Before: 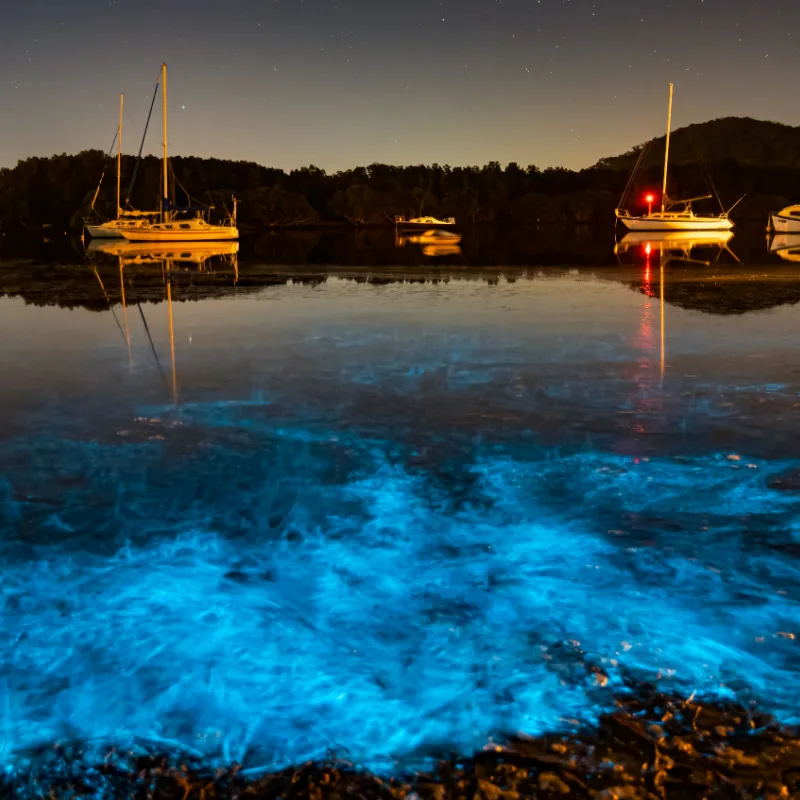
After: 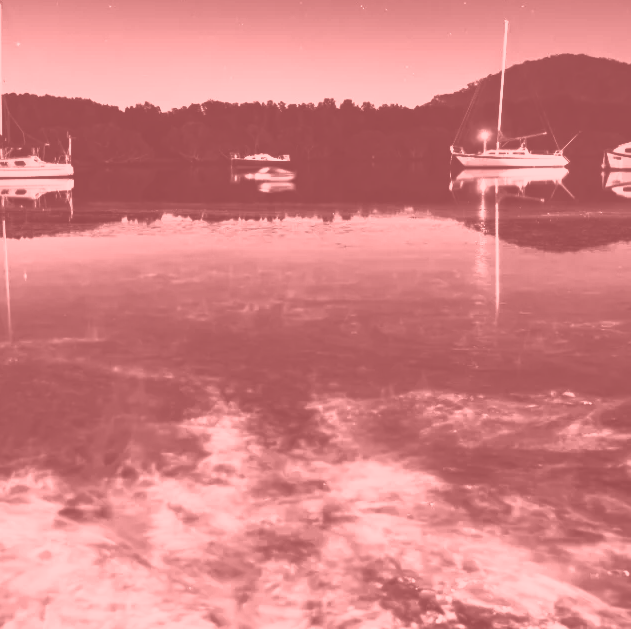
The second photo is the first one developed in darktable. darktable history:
crop and rotate: left 20.74%, top 7.912%, right 0.375%, bottom 13.378%
levels: levels [0, 0.476, 0.951]
colorize: saturation 51%, source mix 50.67%, lightness 50.67%
contrast brightness saturation: contrast 0.62, brightness 0.34, saturation 0.14
